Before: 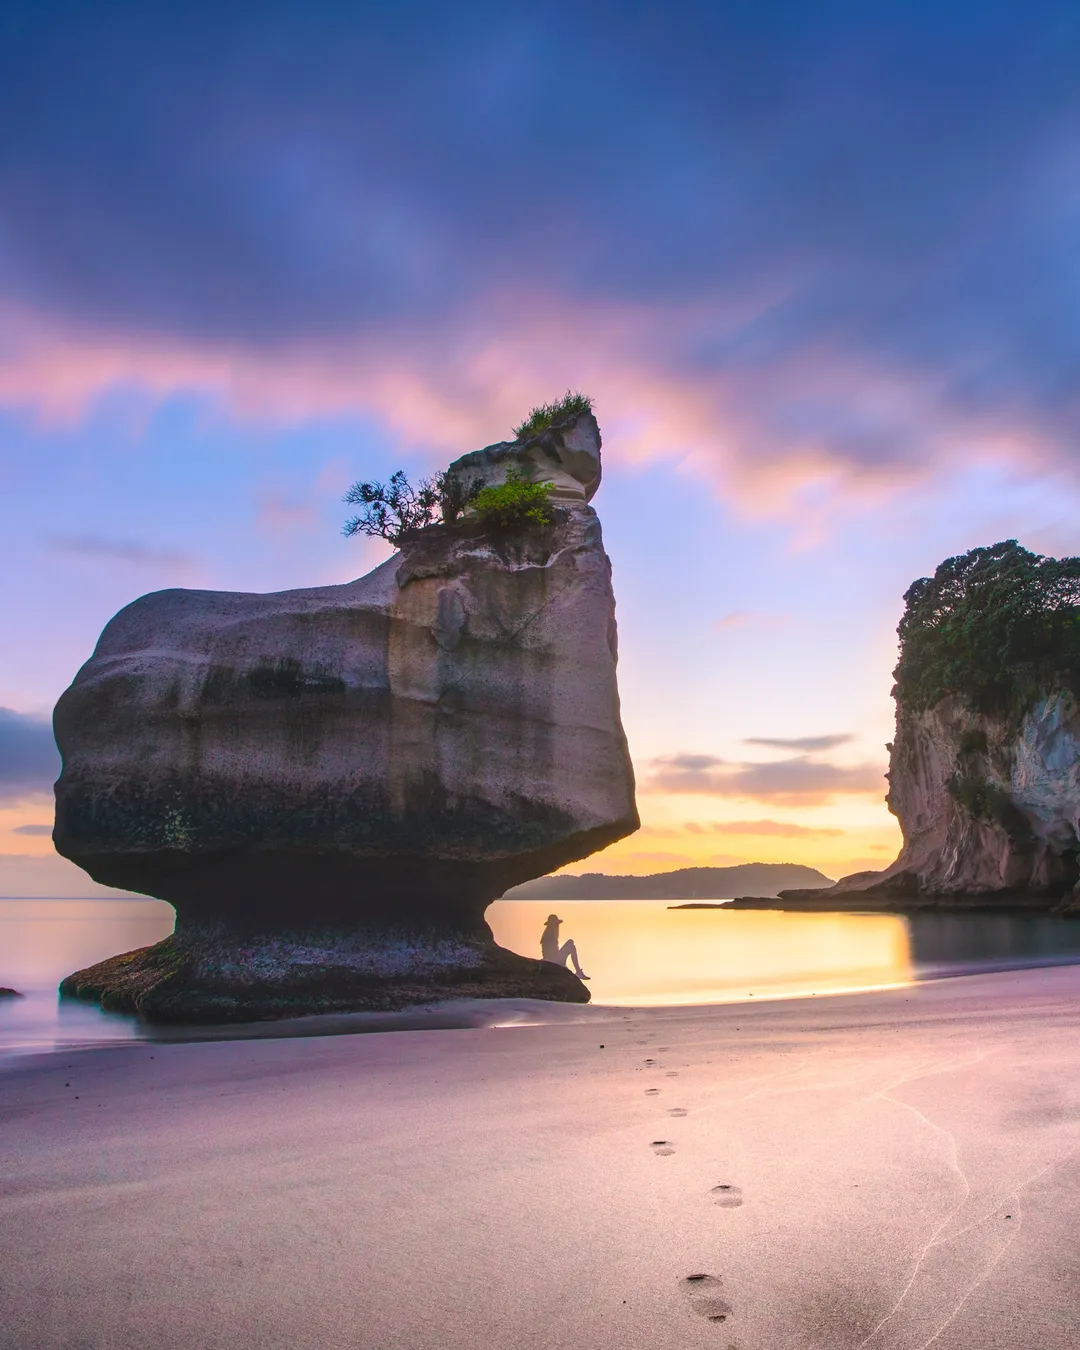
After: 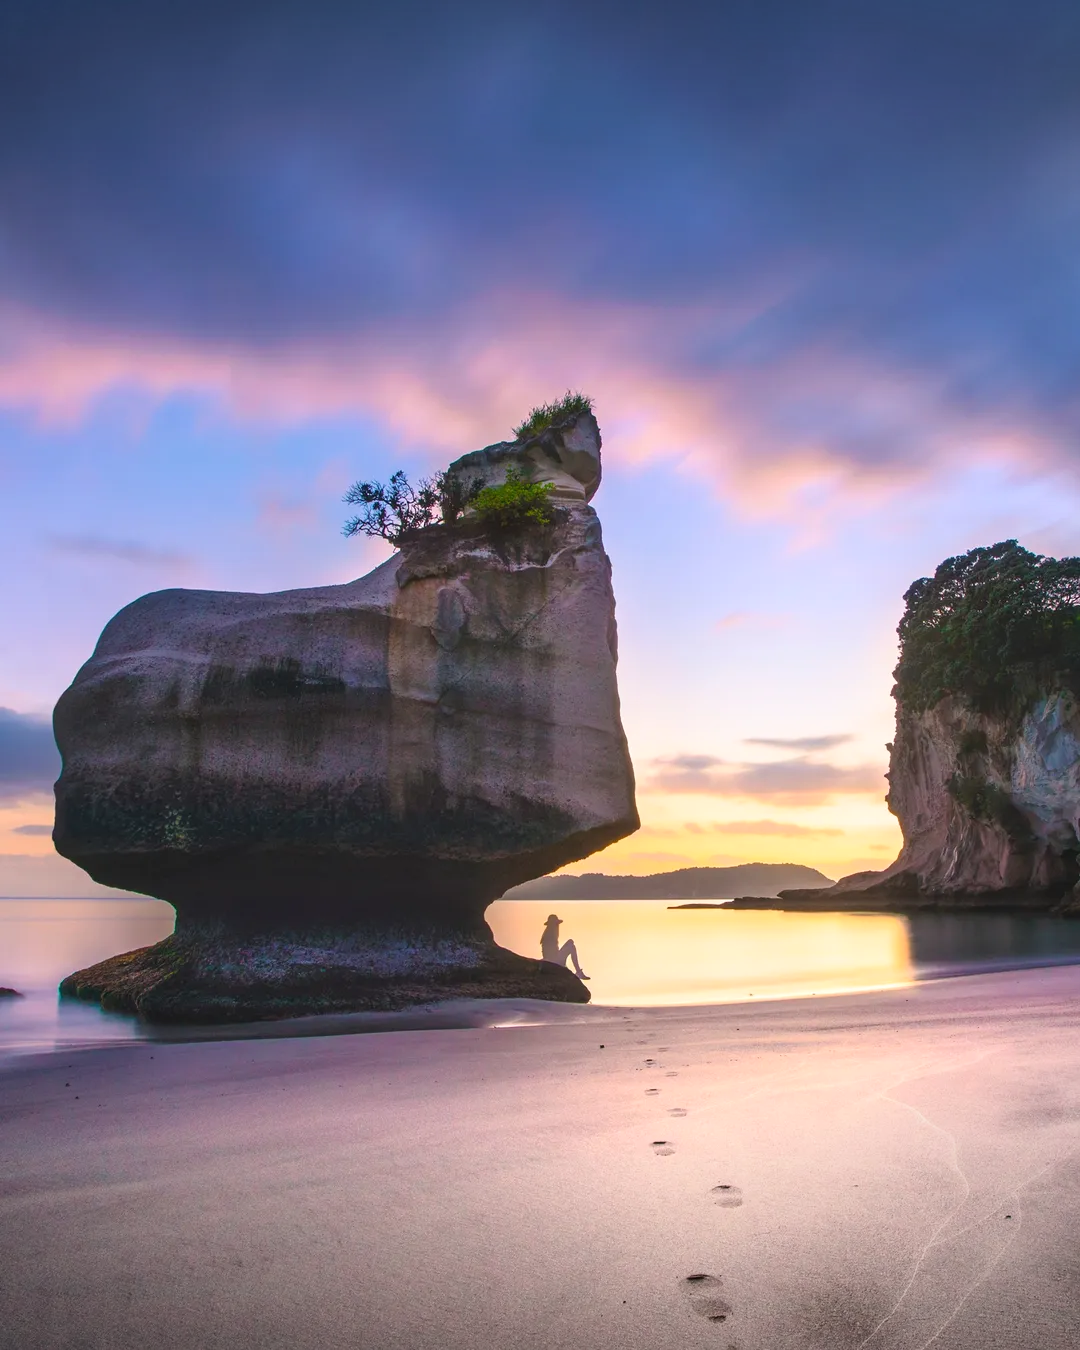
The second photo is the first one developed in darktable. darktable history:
shadows and highlights: shadows -0.641, highlights 40.99
vignetting: fall-off start 100.22%, brightness -0.399, saturation -0.295, width/height ratio 1.311
